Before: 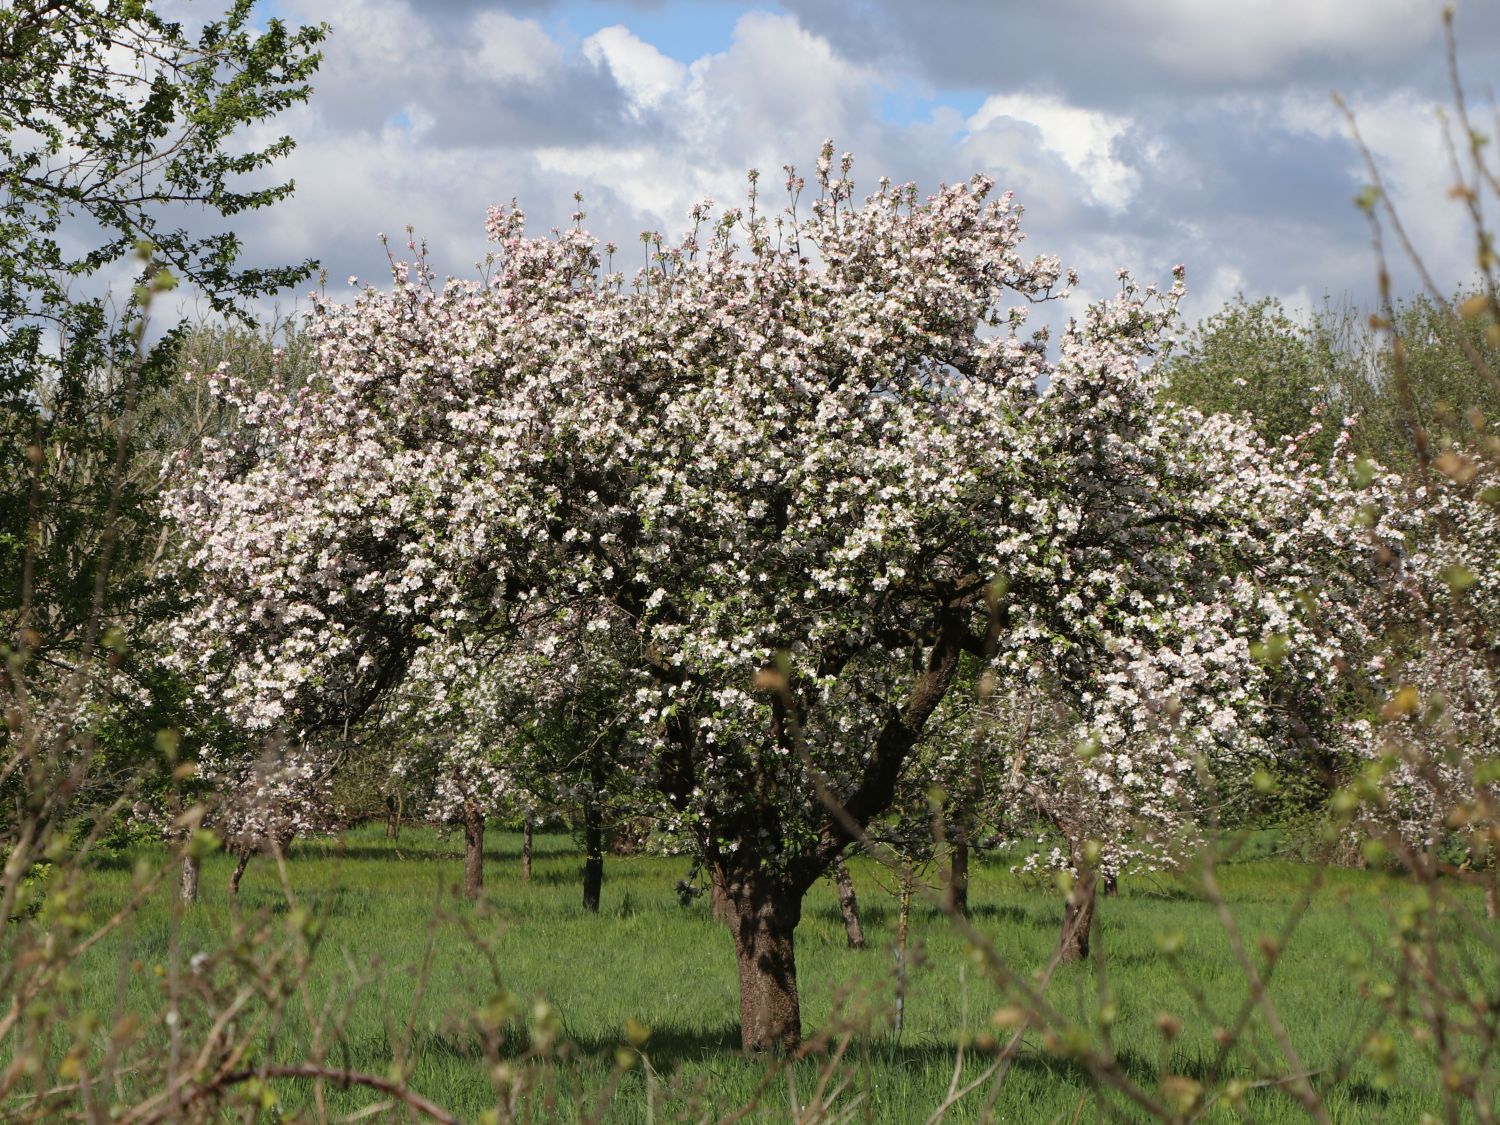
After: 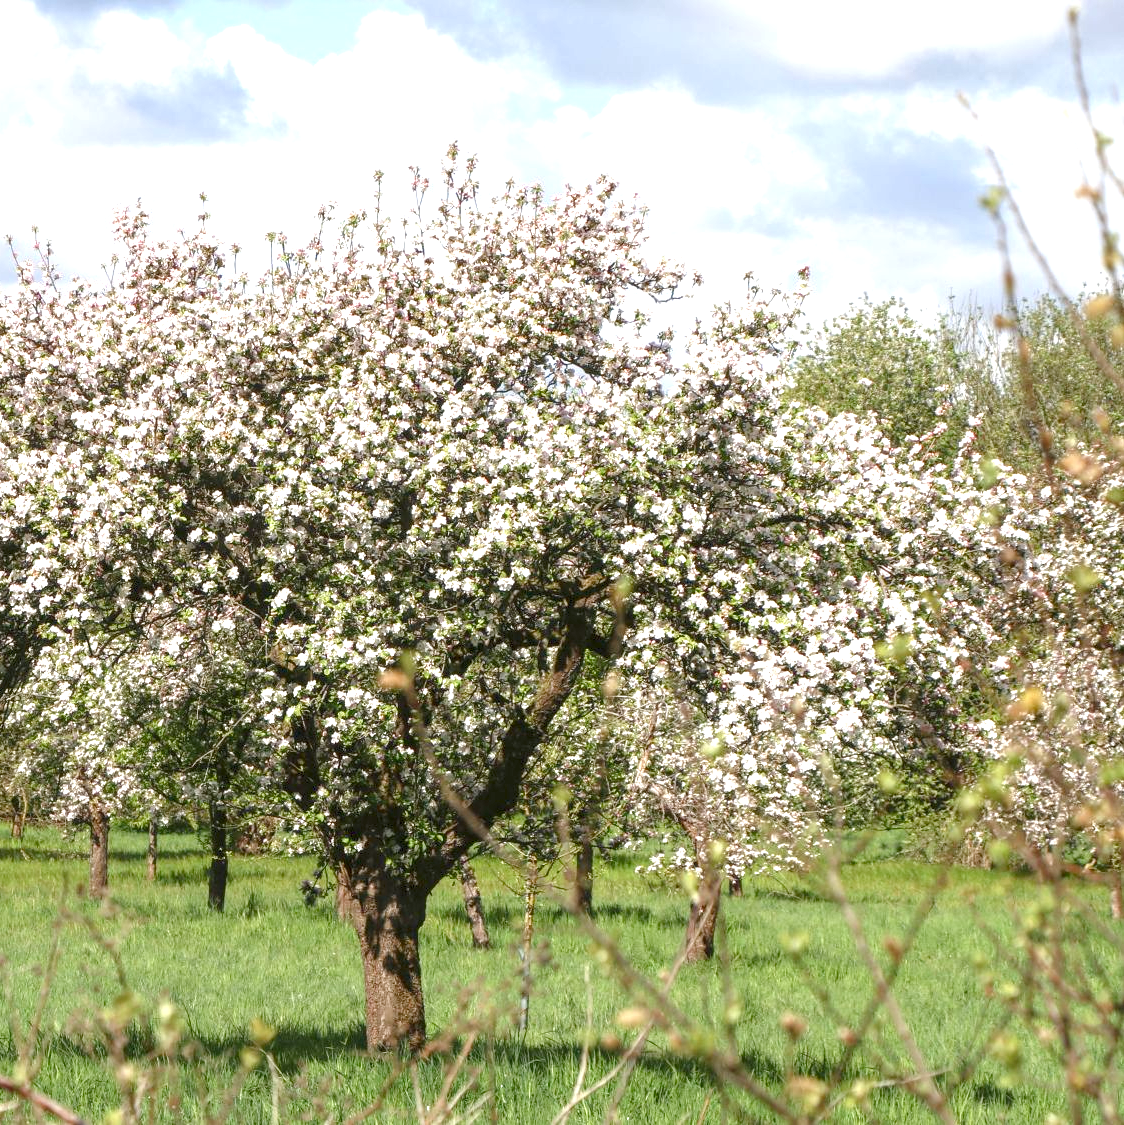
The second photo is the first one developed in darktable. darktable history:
color balance rgb: shadows lift › chroma 0.808%, shadows lift › hue 114.18°, linear chroma grading › global chroma -15.077%, perceptual saturation grading › global saturation 20%, perceptual saturation grading › highlights -24.817%, perceptual saturation grading › shadows 25.995%, perceptual brilliance grading › global brilliance 10.291%, perceptual brilliance grading › shadows 15.417%, contrast -10.005%
crop and rotate: left 25.014%
local contrast: on, module defaults
exposure: black level correction 0, exposure 1 EV, compensate highlight preservation false
